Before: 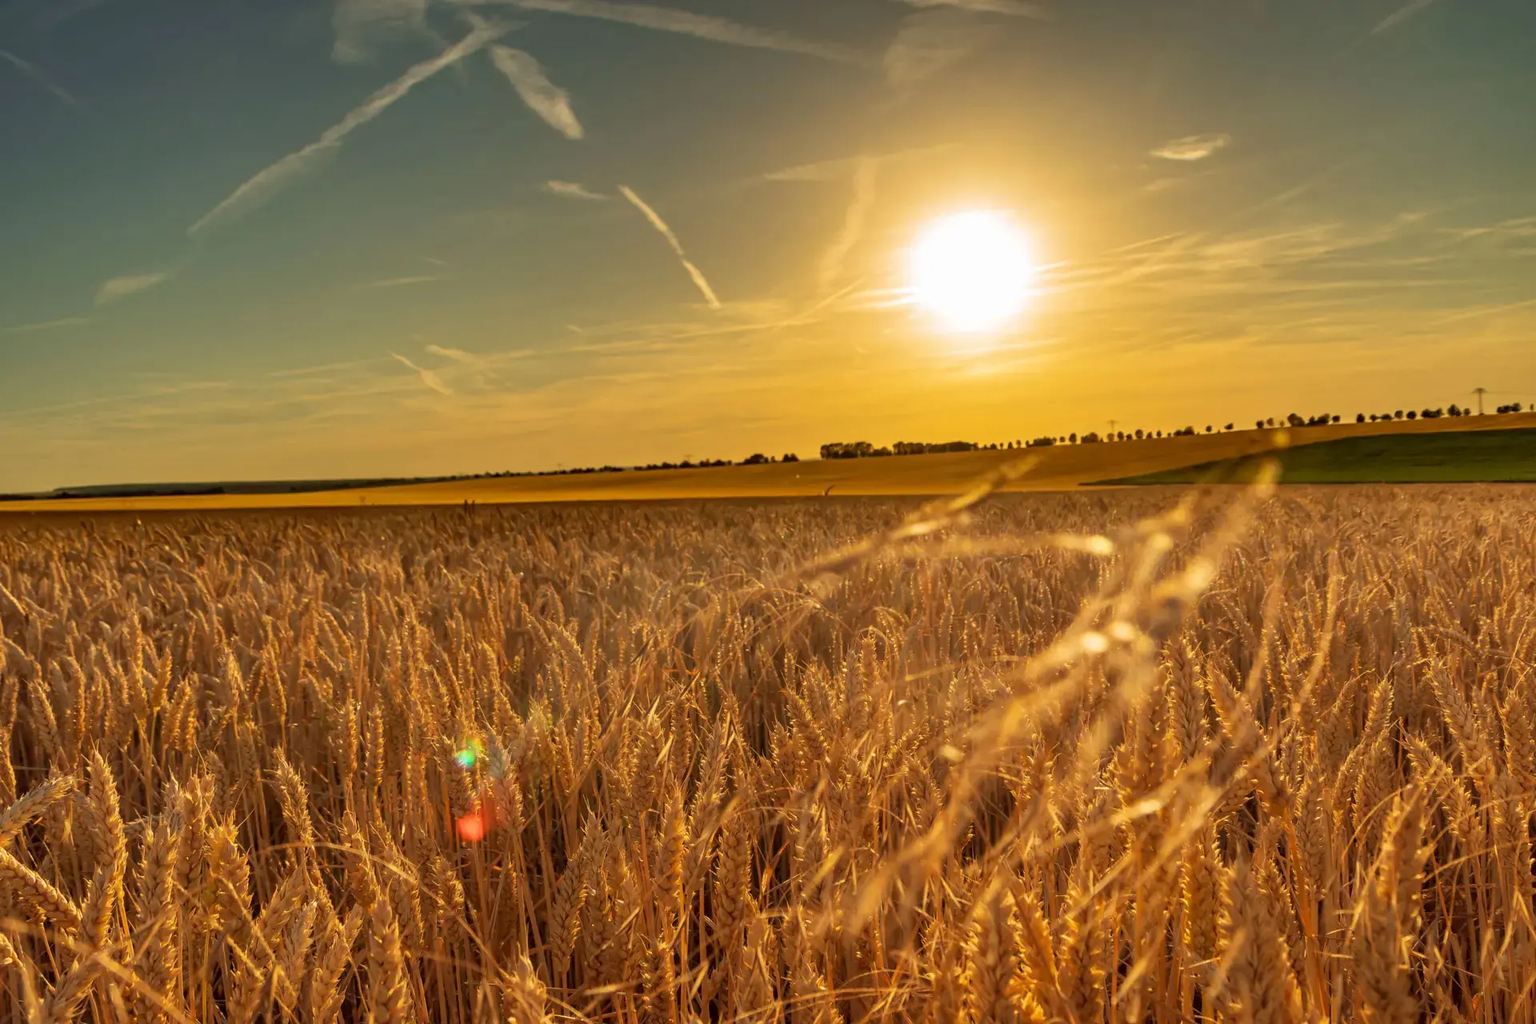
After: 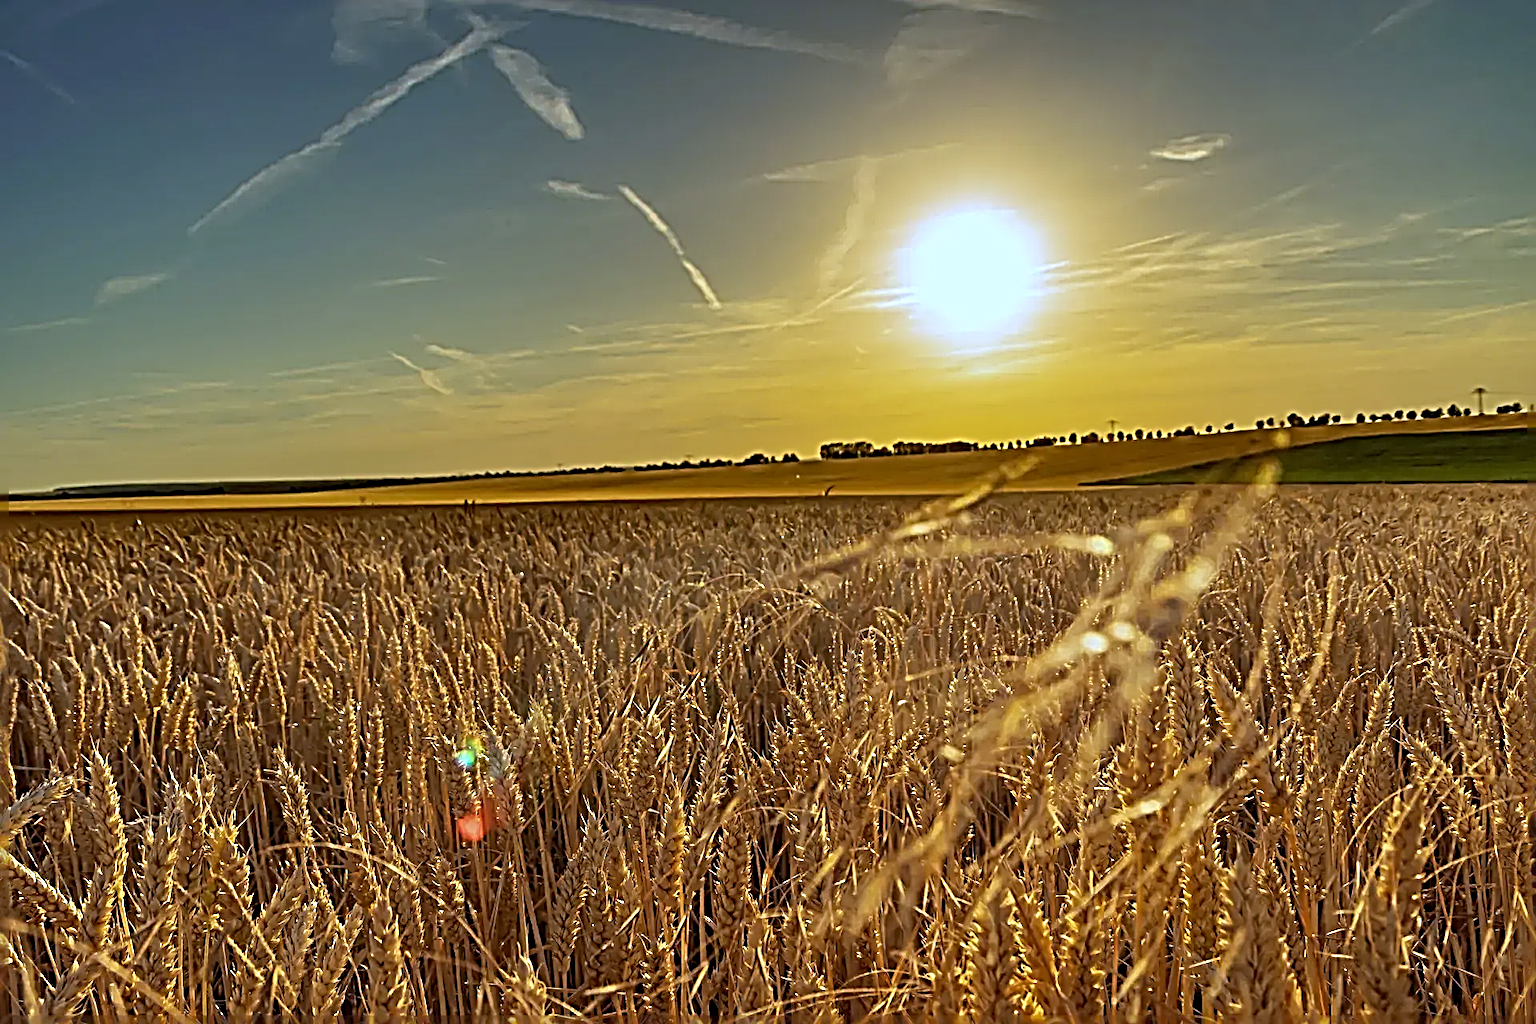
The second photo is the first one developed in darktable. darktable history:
white balance: red 0.871, blue 1.249
sharpen: radius 4.001, amount 2
